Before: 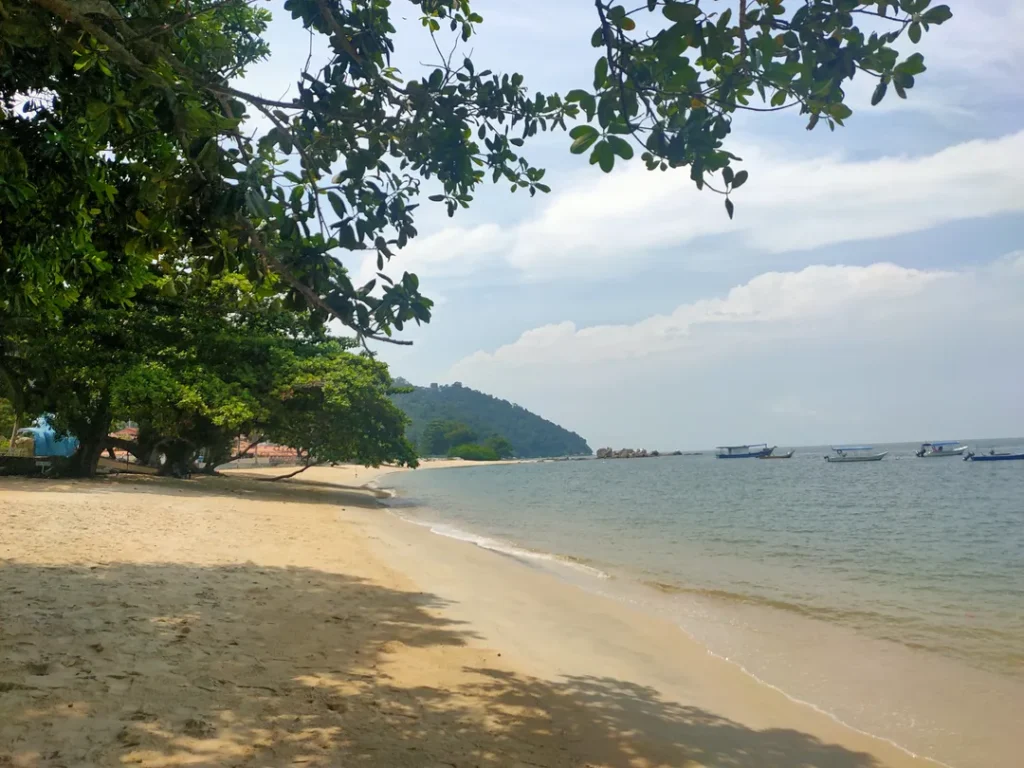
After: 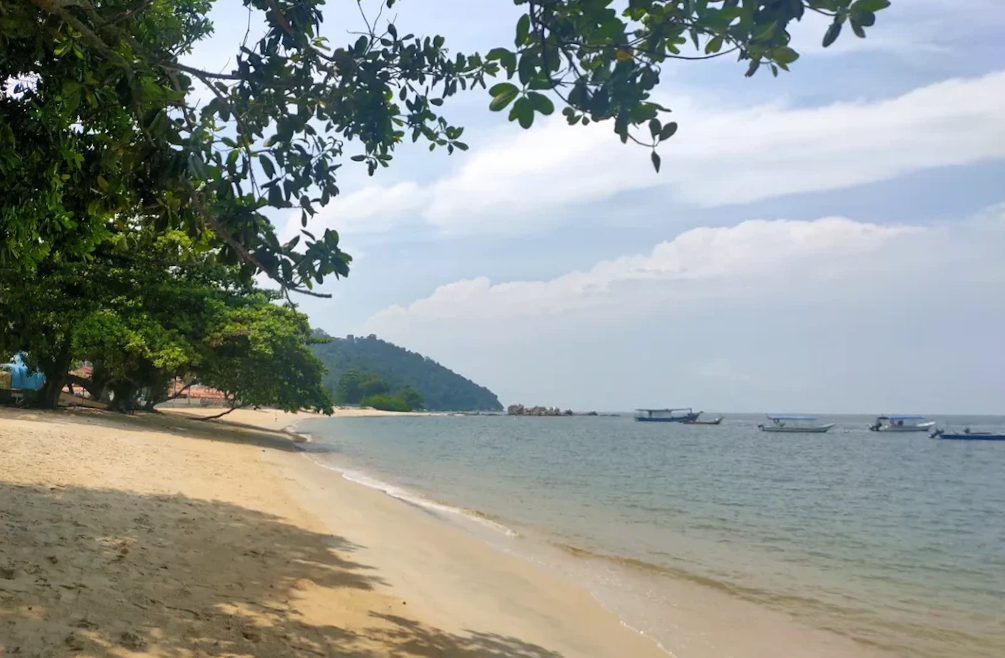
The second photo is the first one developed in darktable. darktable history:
rotate and perspective: rotation 1.69°, lens shift (vertical) -0.023, lens shift (horizontal) -0.291, crop left 0.025, crop right 0.988, crop top 0.092, crop bottom 0.842
white balance: red 1.004, blue 1.024
